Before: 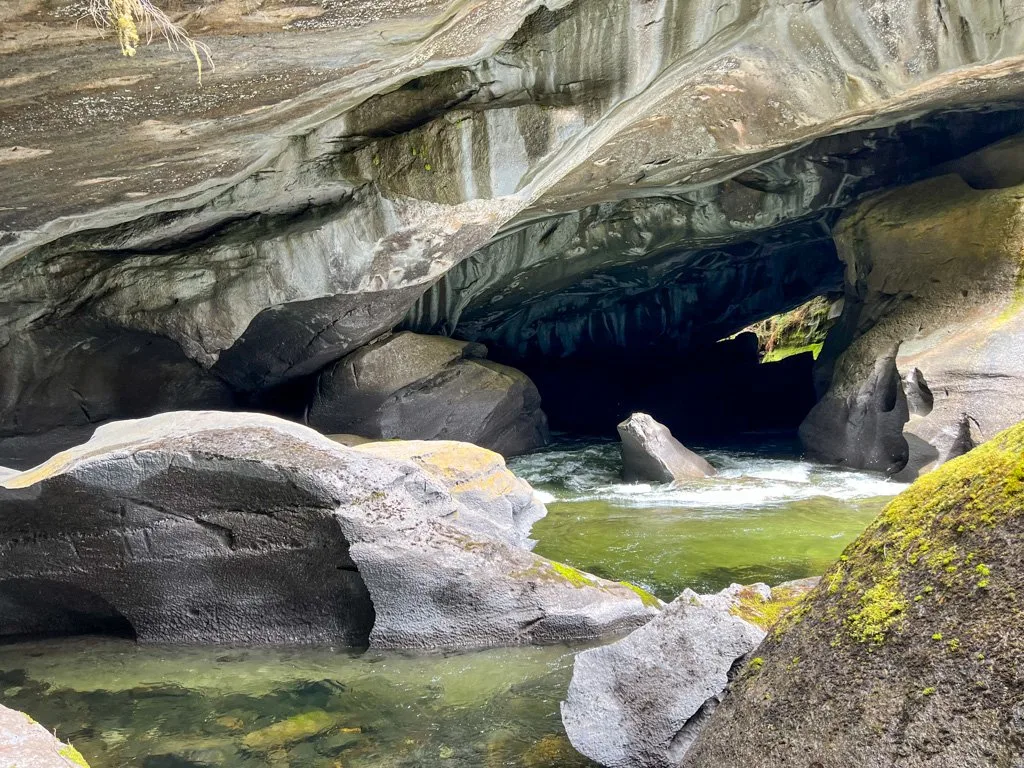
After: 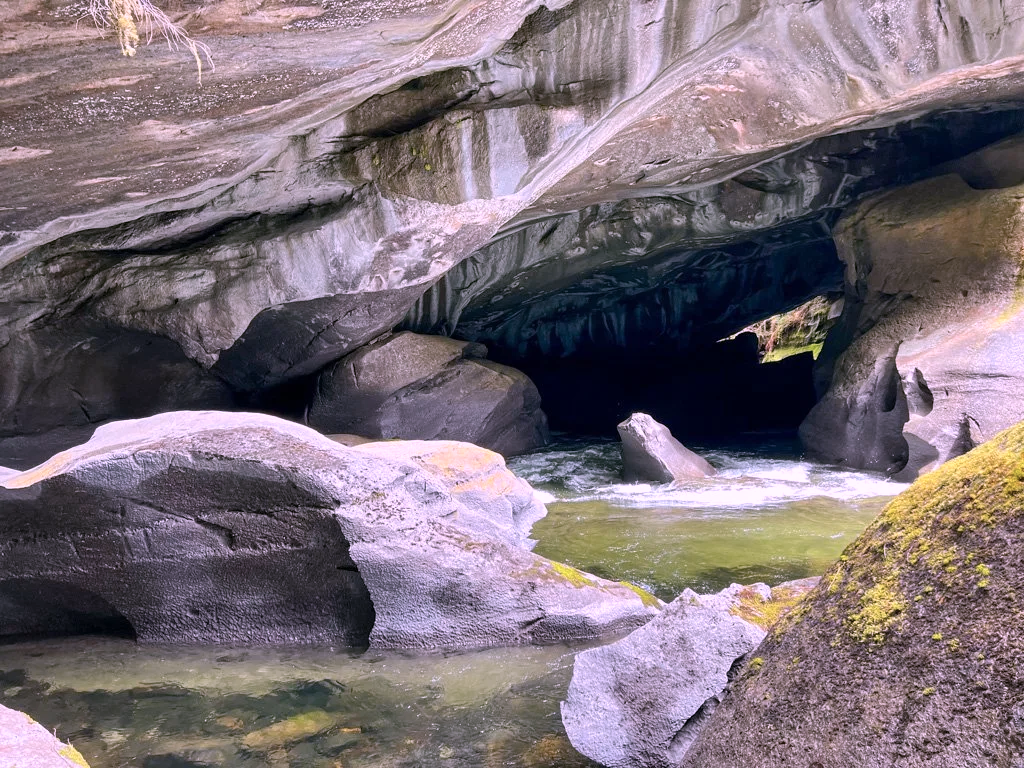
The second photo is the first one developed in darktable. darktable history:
color correction: highlights a* 15.84, highlights b* -20.82
tone equalizer: edges refinement/feathering 500, mask exposure compensation -1.57 EV, preserve details no
